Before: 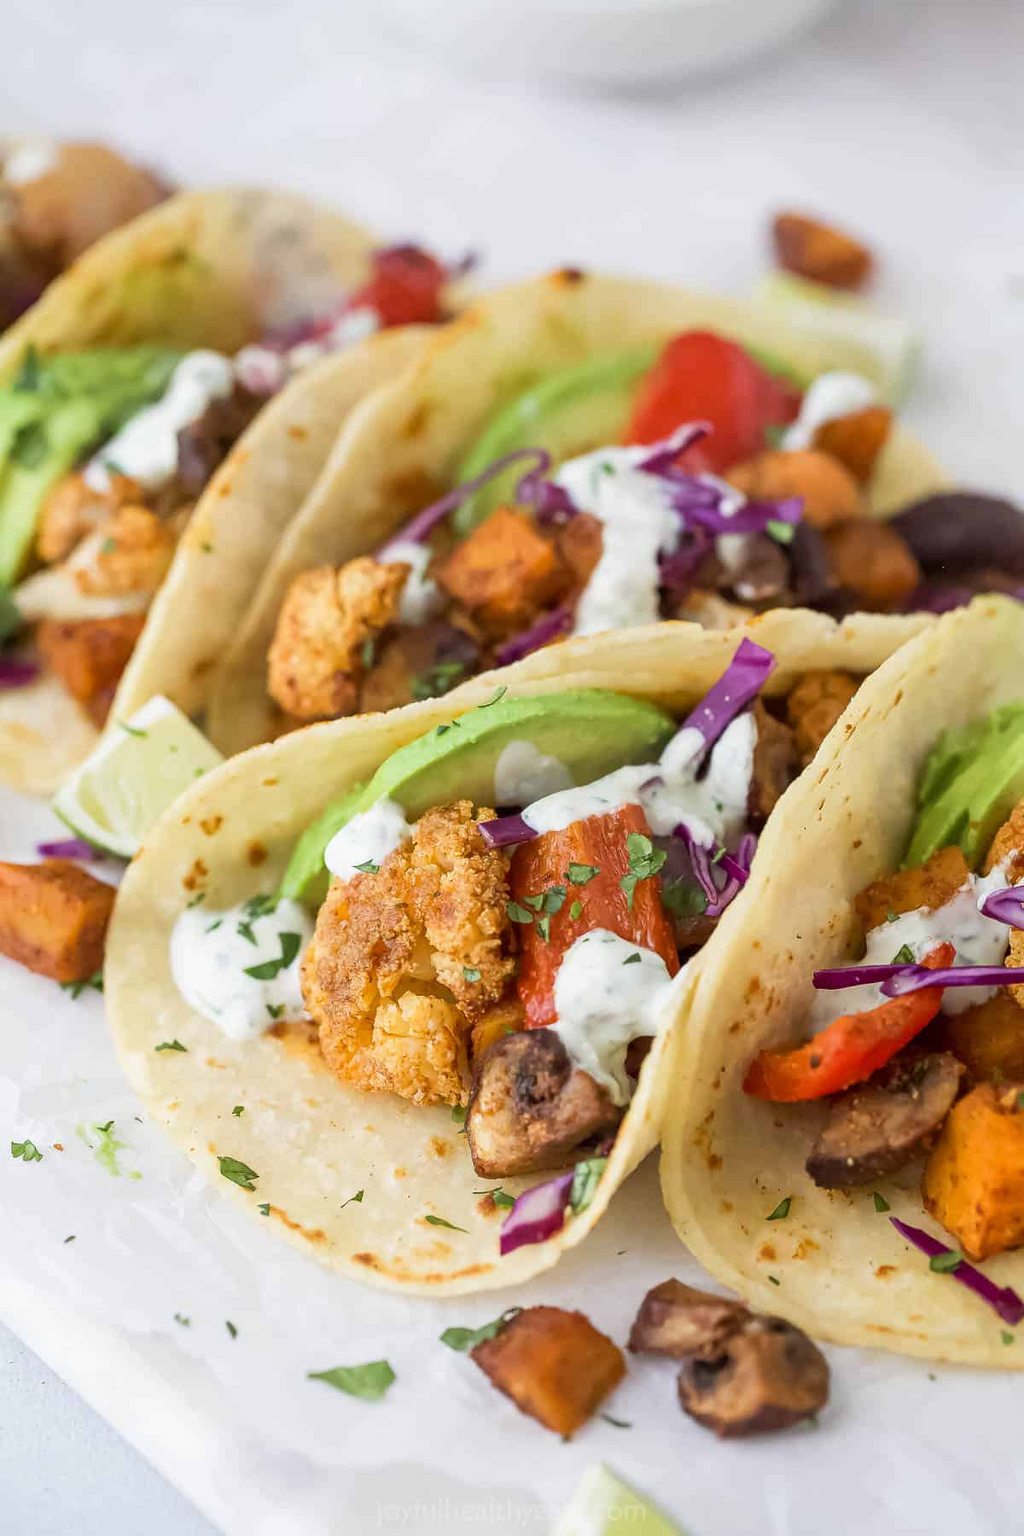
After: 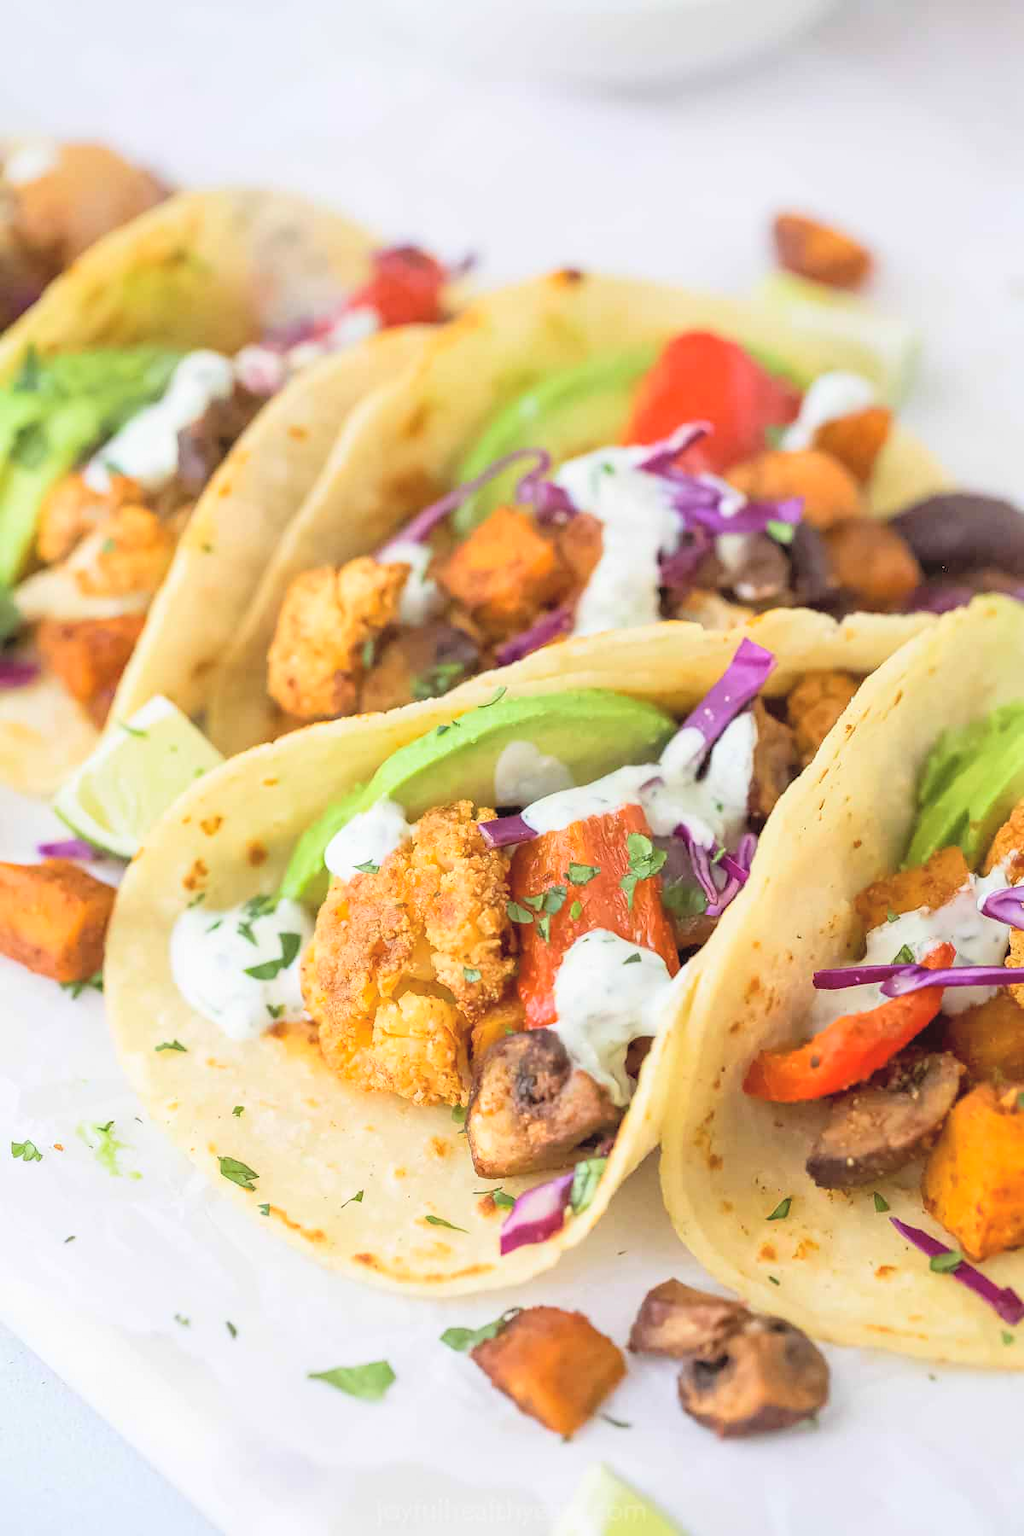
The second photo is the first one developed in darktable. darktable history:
contrast brightness saturation: contrast 0.099, brightness 0.302, saturation 0.15
